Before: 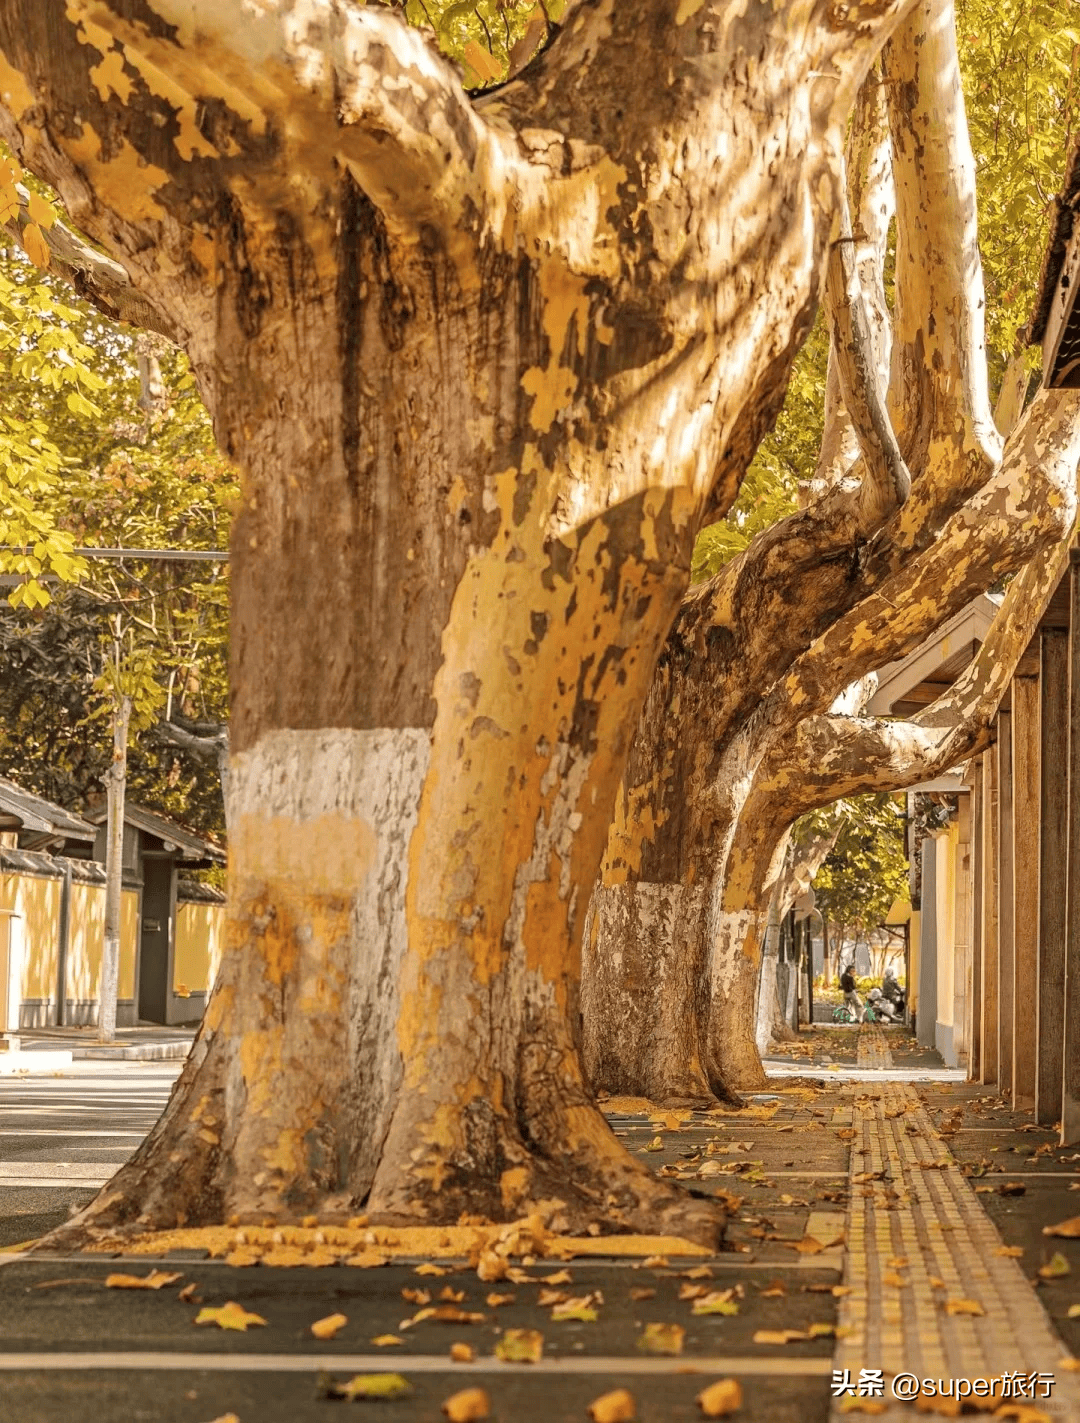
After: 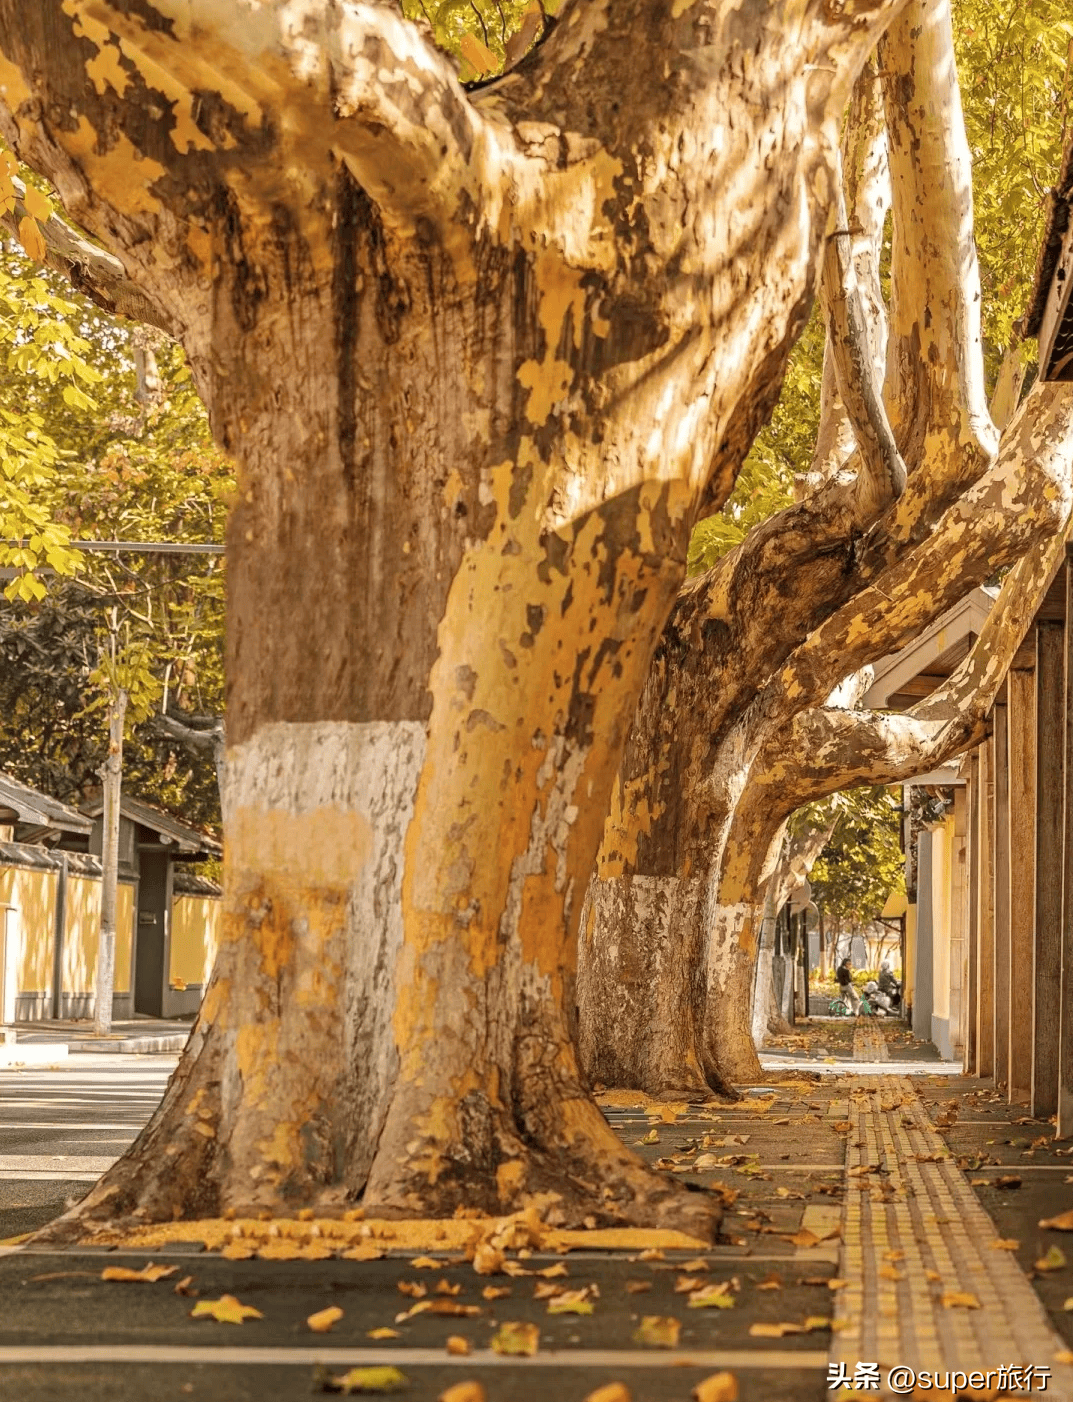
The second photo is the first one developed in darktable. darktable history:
crop: left 0.453%, top 0.53%, right 0.131%, bottom 0.922%
